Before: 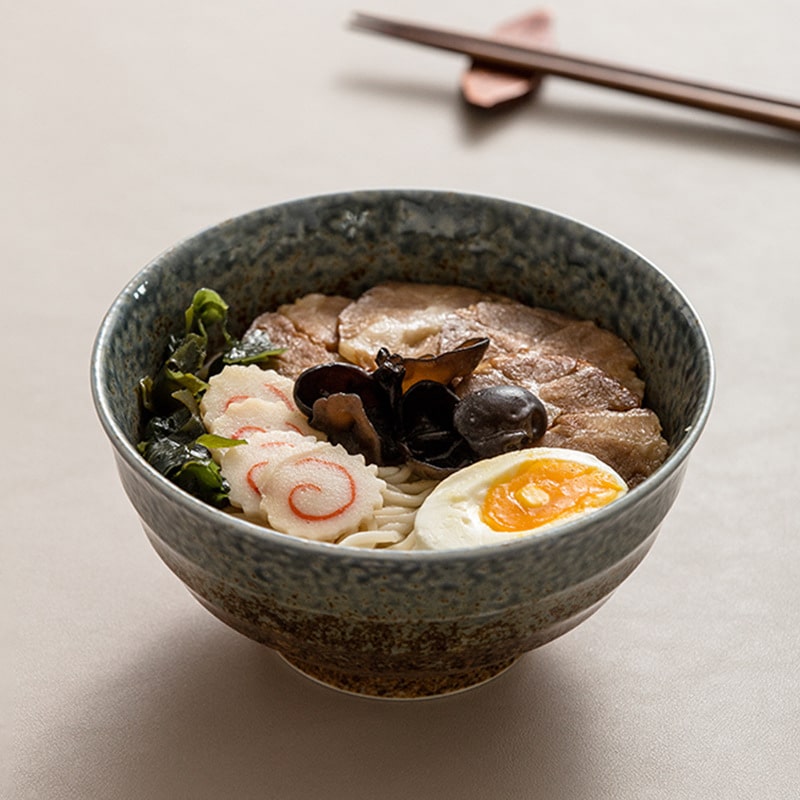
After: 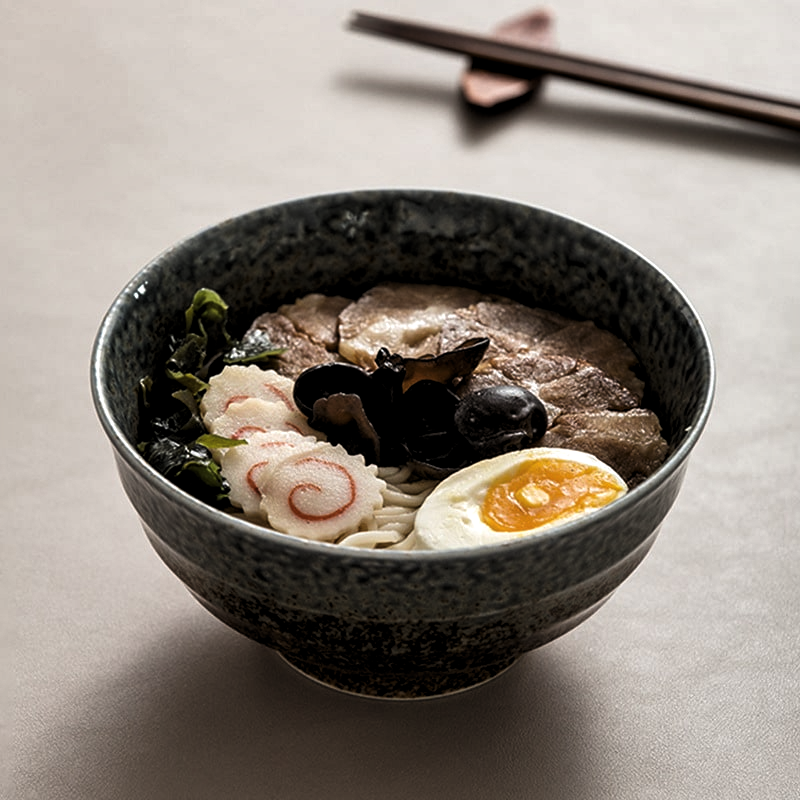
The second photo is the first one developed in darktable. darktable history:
shadows and highlights: low approximation 0.01, soften with gaussian
levels: black 0.029%, white 99.97%, levels [0.101, 0.578, 0.953]
